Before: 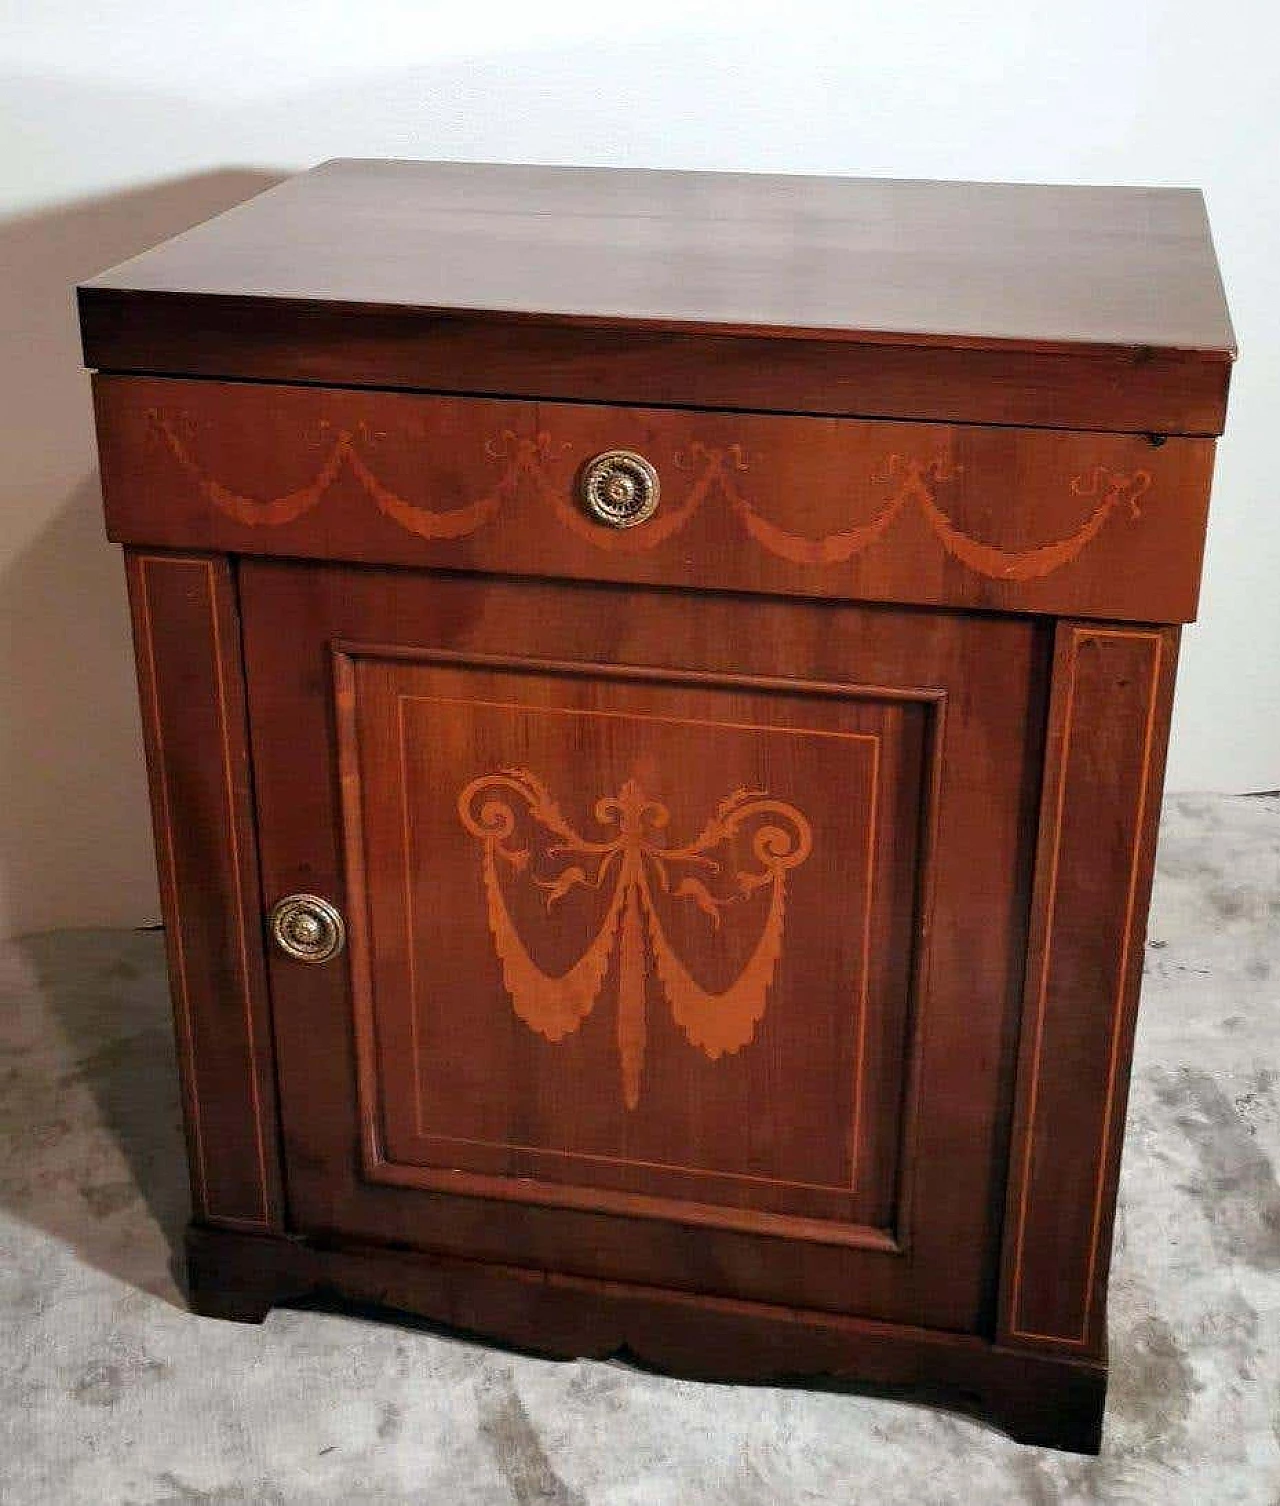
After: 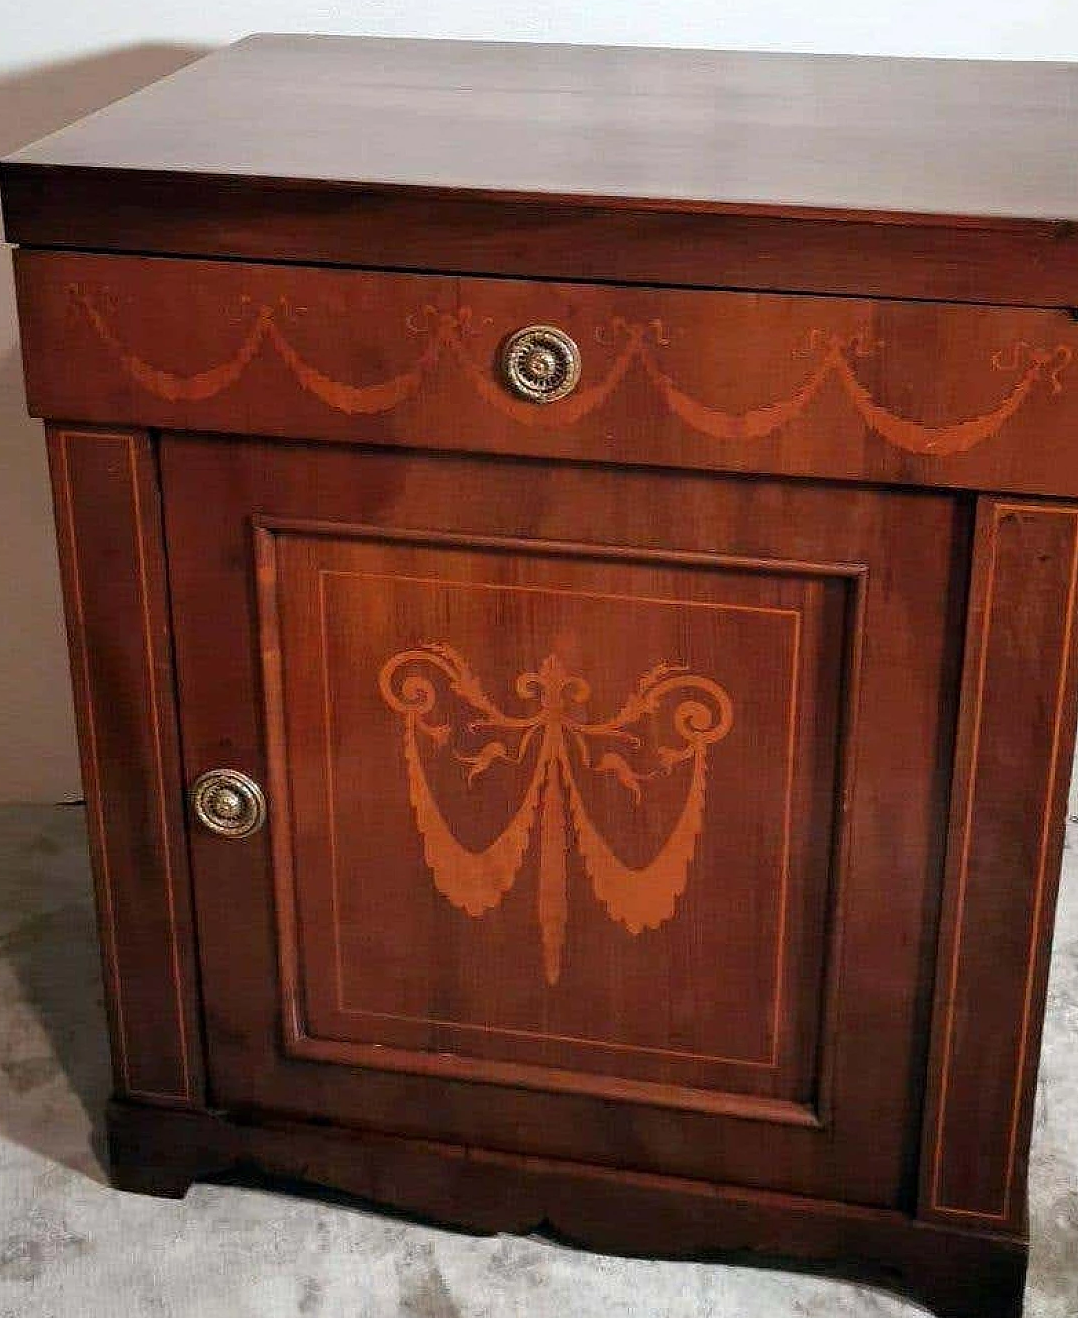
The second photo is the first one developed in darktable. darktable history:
crop: left 6.22%, top 8.329%, right 9.536%, bottom 4.112%
